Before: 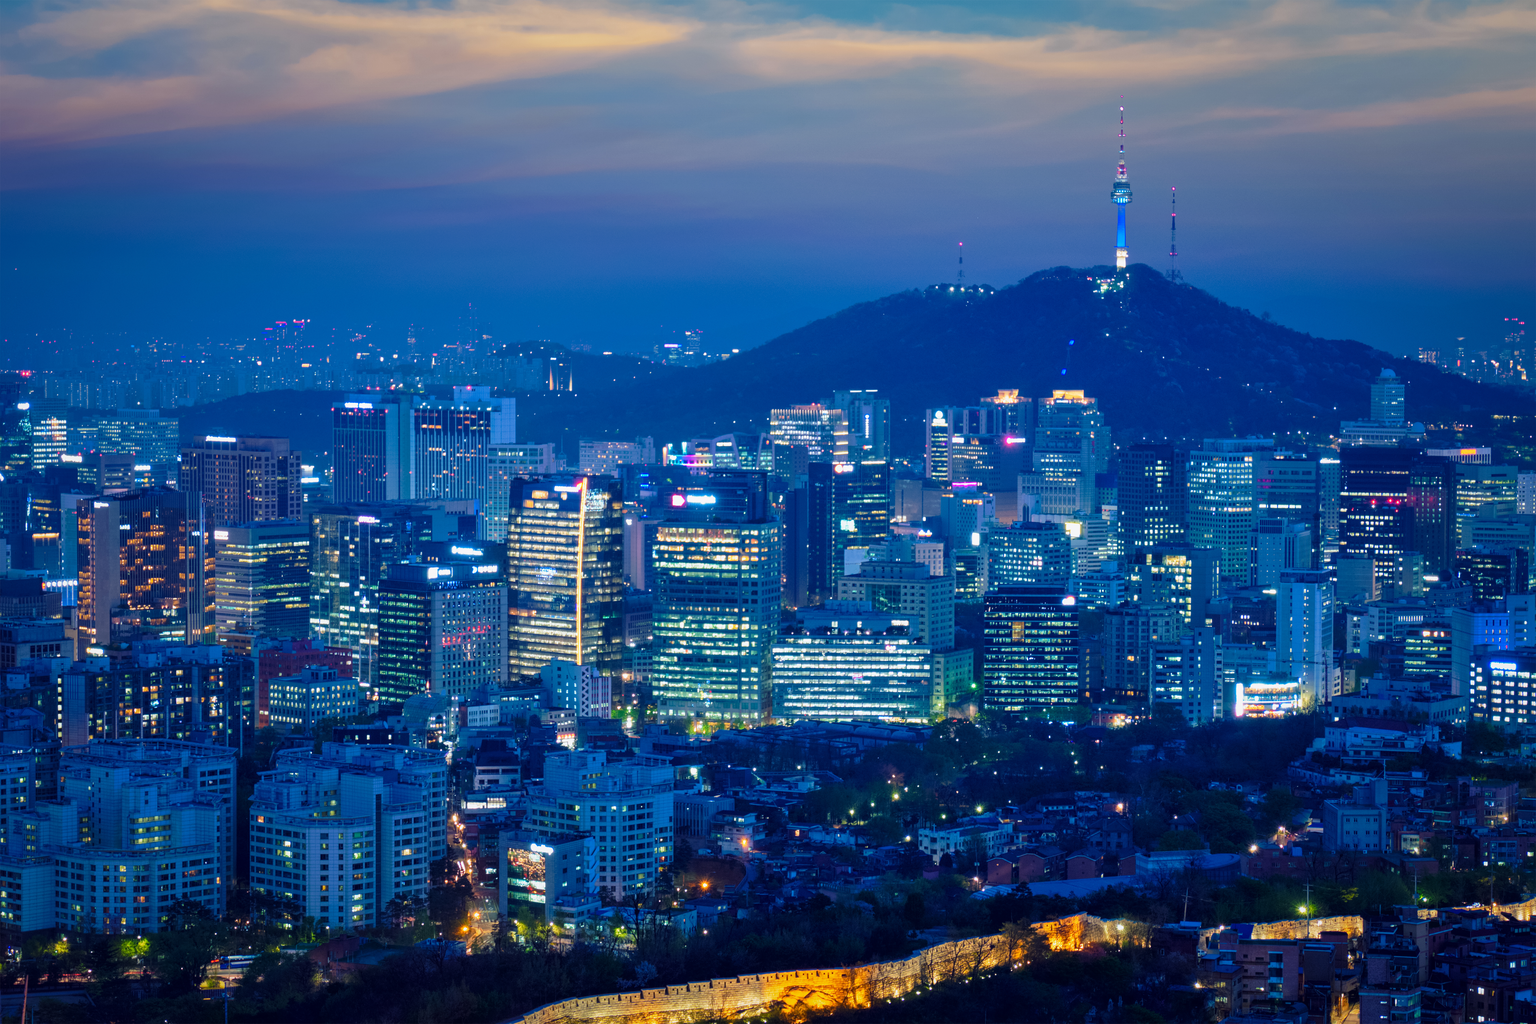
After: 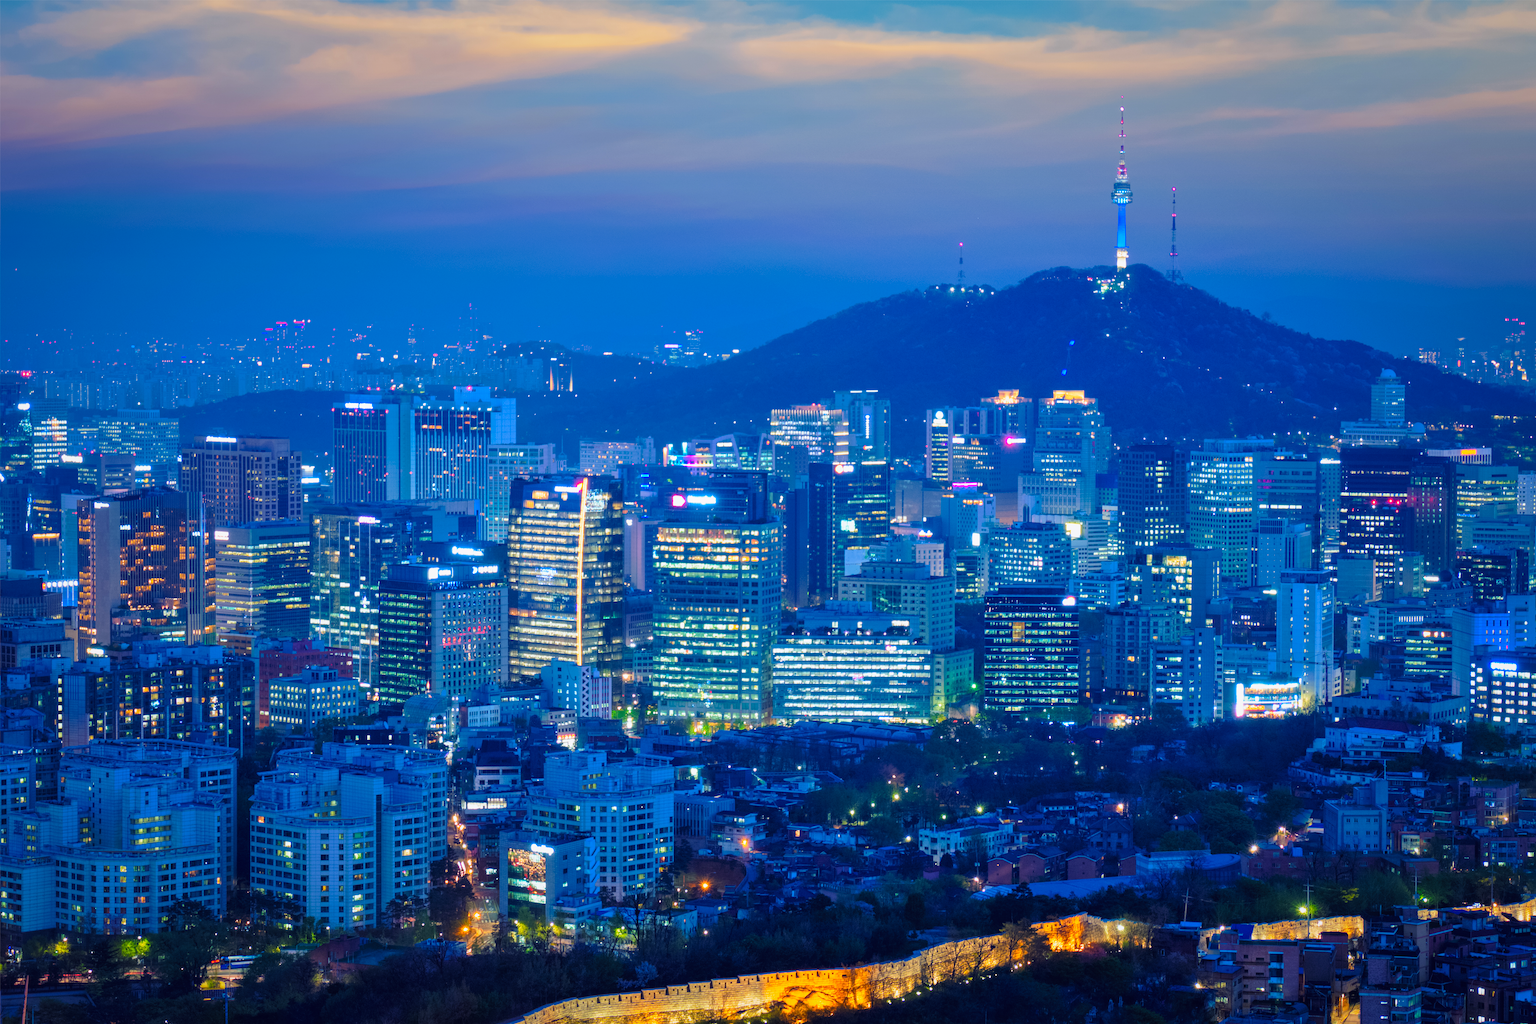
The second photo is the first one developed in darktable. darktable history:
color balance: on, module defaults
contrast brightness saturation: brightness 0.09, saturation 0.19
